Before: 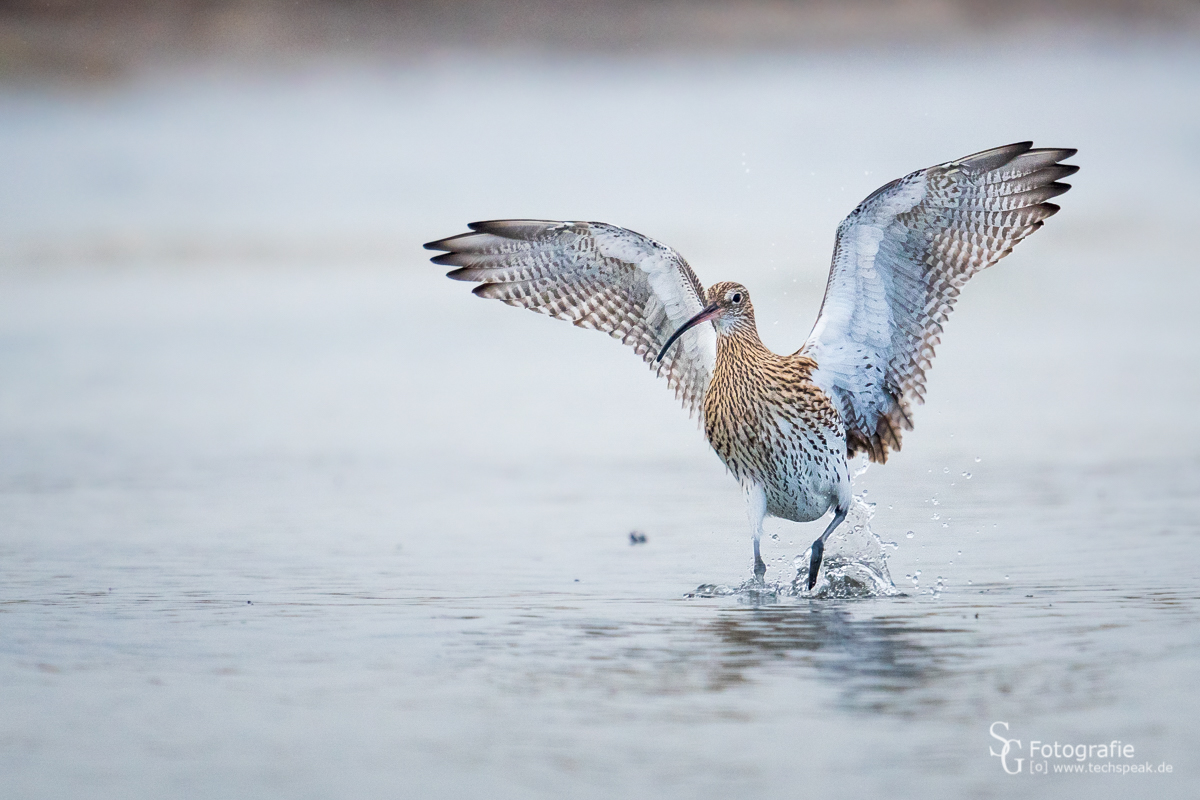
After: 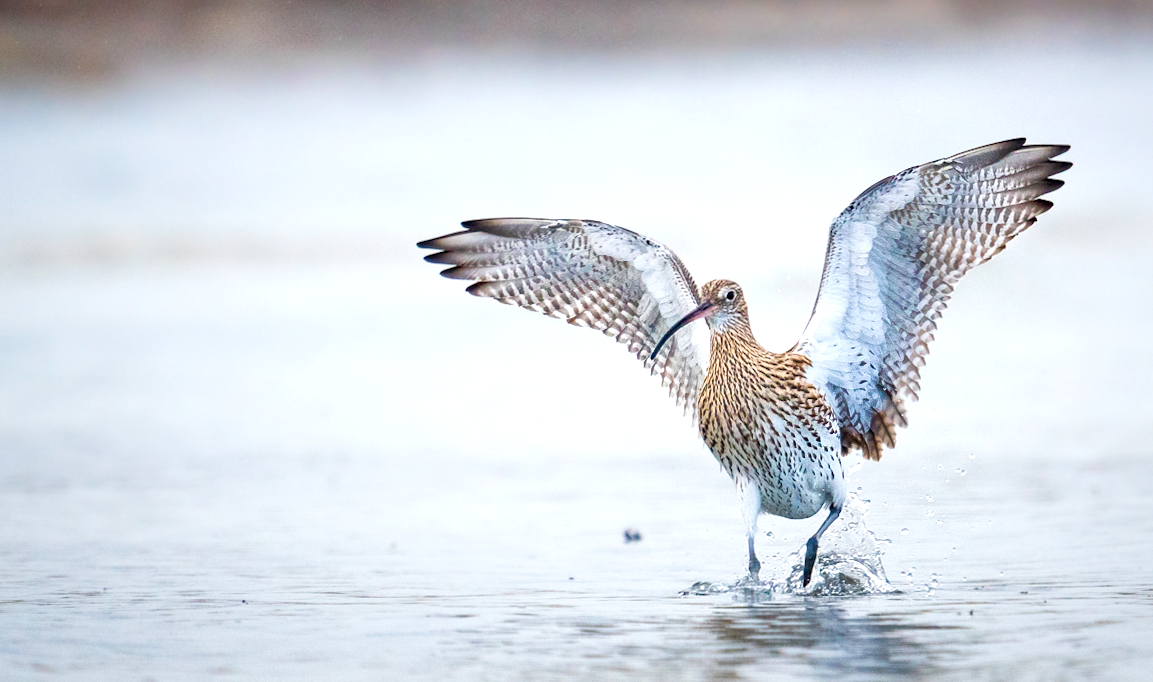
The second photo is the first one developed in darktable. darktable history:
color balance rgb: perceptual saturation grading › global saturation 25%, perceptual saturation grading › highlights -50%, perceptual saturation grading › shadows 30%, perceptual brilliance grading › global brilliance 12%, global vibrance 20%
crop and rotate: angle 0.2°, left 0.275%, right 3.127%, bottom 14.18%
